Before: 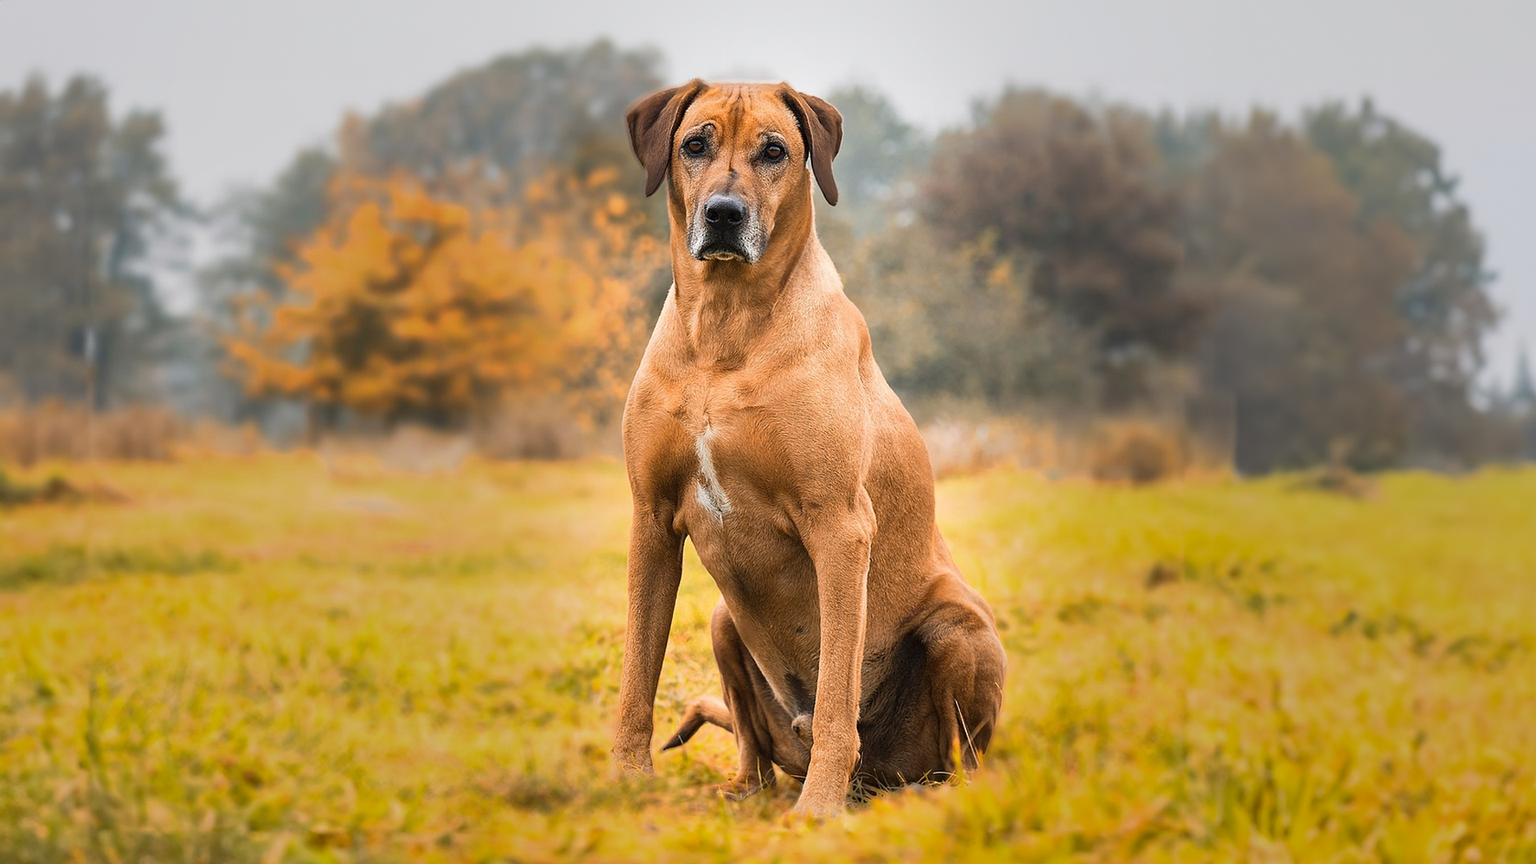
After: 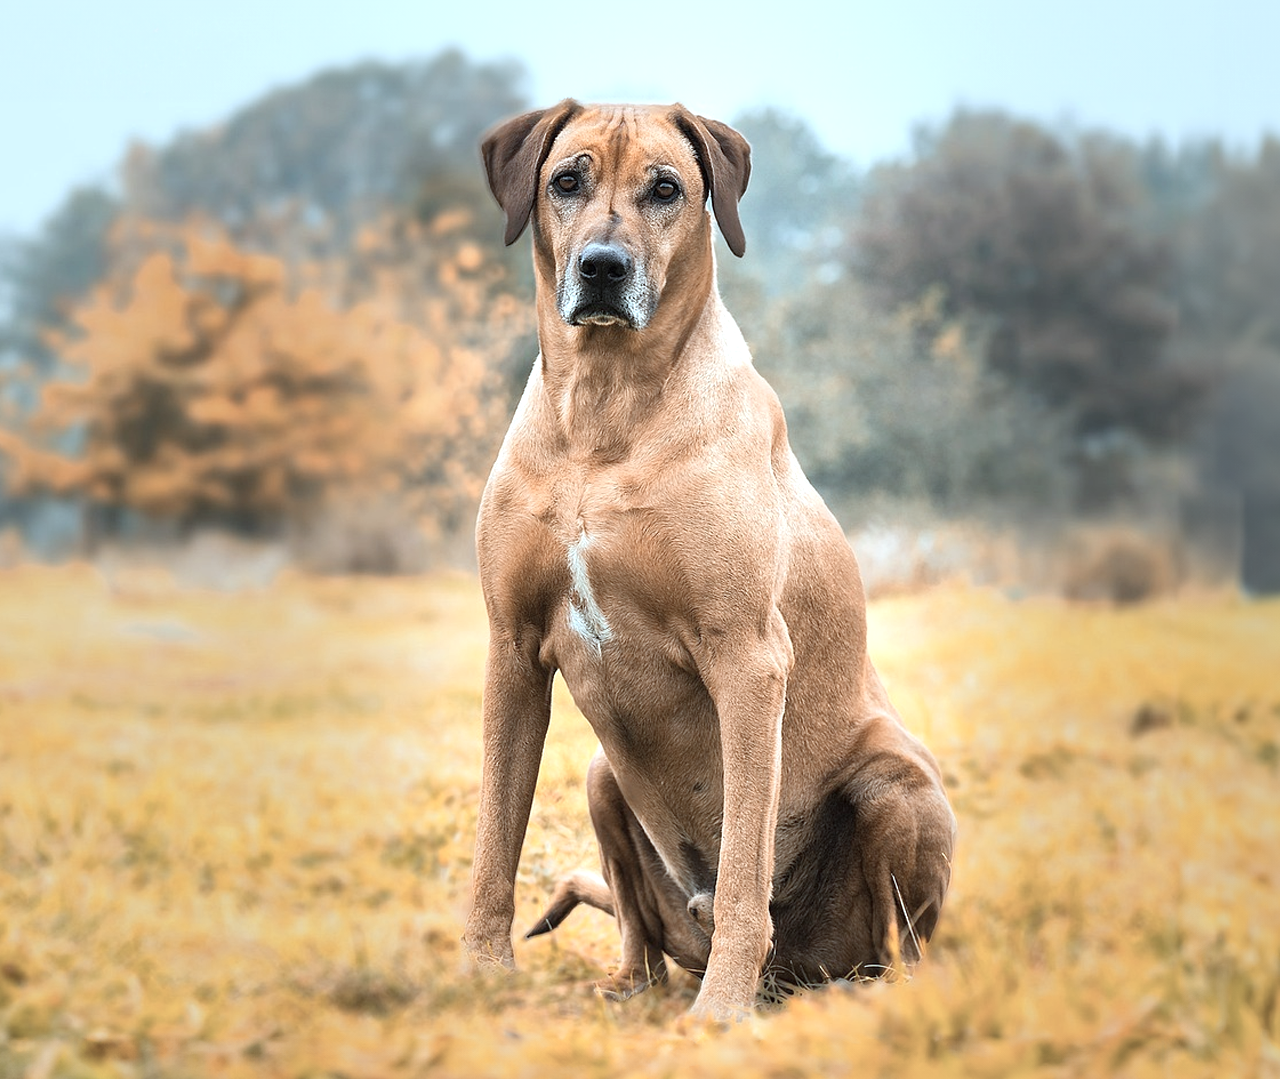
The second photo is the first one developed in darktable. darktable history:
exposure: black level correction 0.001, exposure 0.5 EV, compensate exposure bias true, compensate highlight preservation false
color correction: highlights a* -12.64, highlights b* -18.1, saturation 0.7
crop and rotate: left 15.754%, right 17.579%
color zones: curves: ch2 [(0, 0.5) (0.143, 0.5) (0.286, 0.416) (0.429, 0.5) (0.571, 0.5) (0.714, 0.5) (0.857, 0.5) (1, 0.5)]
